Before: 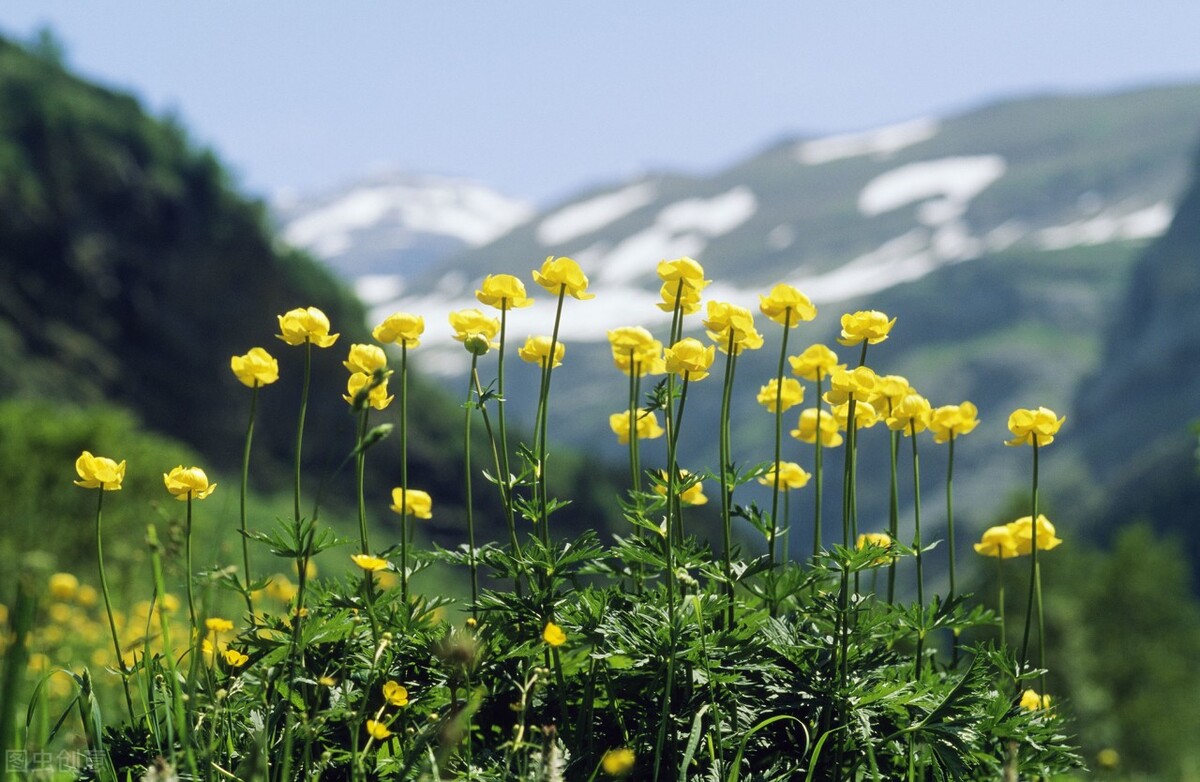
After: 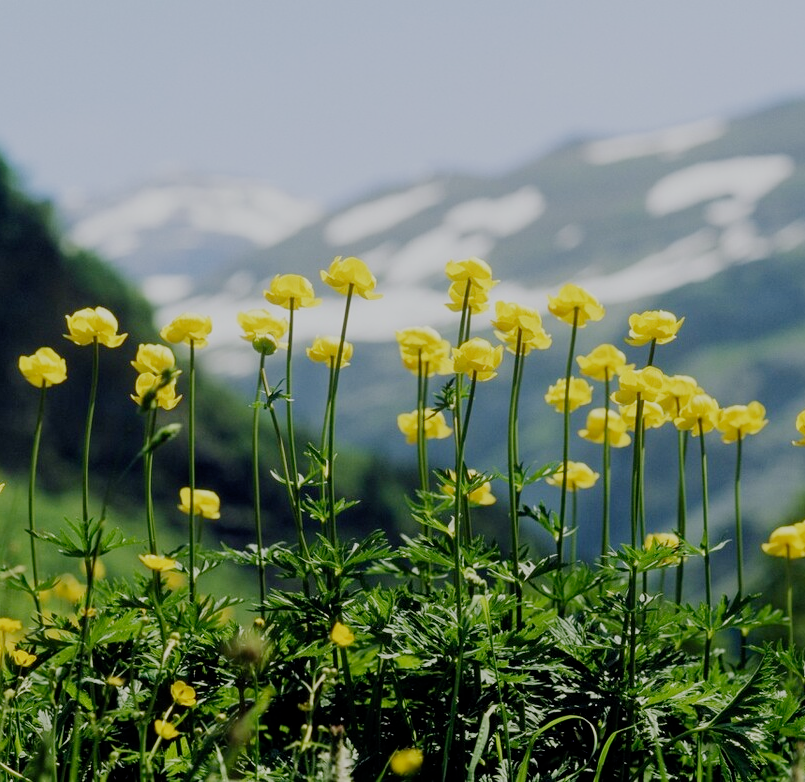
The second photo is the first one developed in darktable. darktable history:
filmic rgb: middle gray luminance 29.77%, black relative exposure -9.02 EV, white relative exposure 6.99 EV, target black luminance 0%, hardness 2.93, latitude 1.38%, contrast 0.961, highlights saturation mix 5.4%, shadows ↔ highlights balance 12.51%, preserve chrominance no, color science v5 (2021)
crop and rotate: left 17.692%, right 15.224%
